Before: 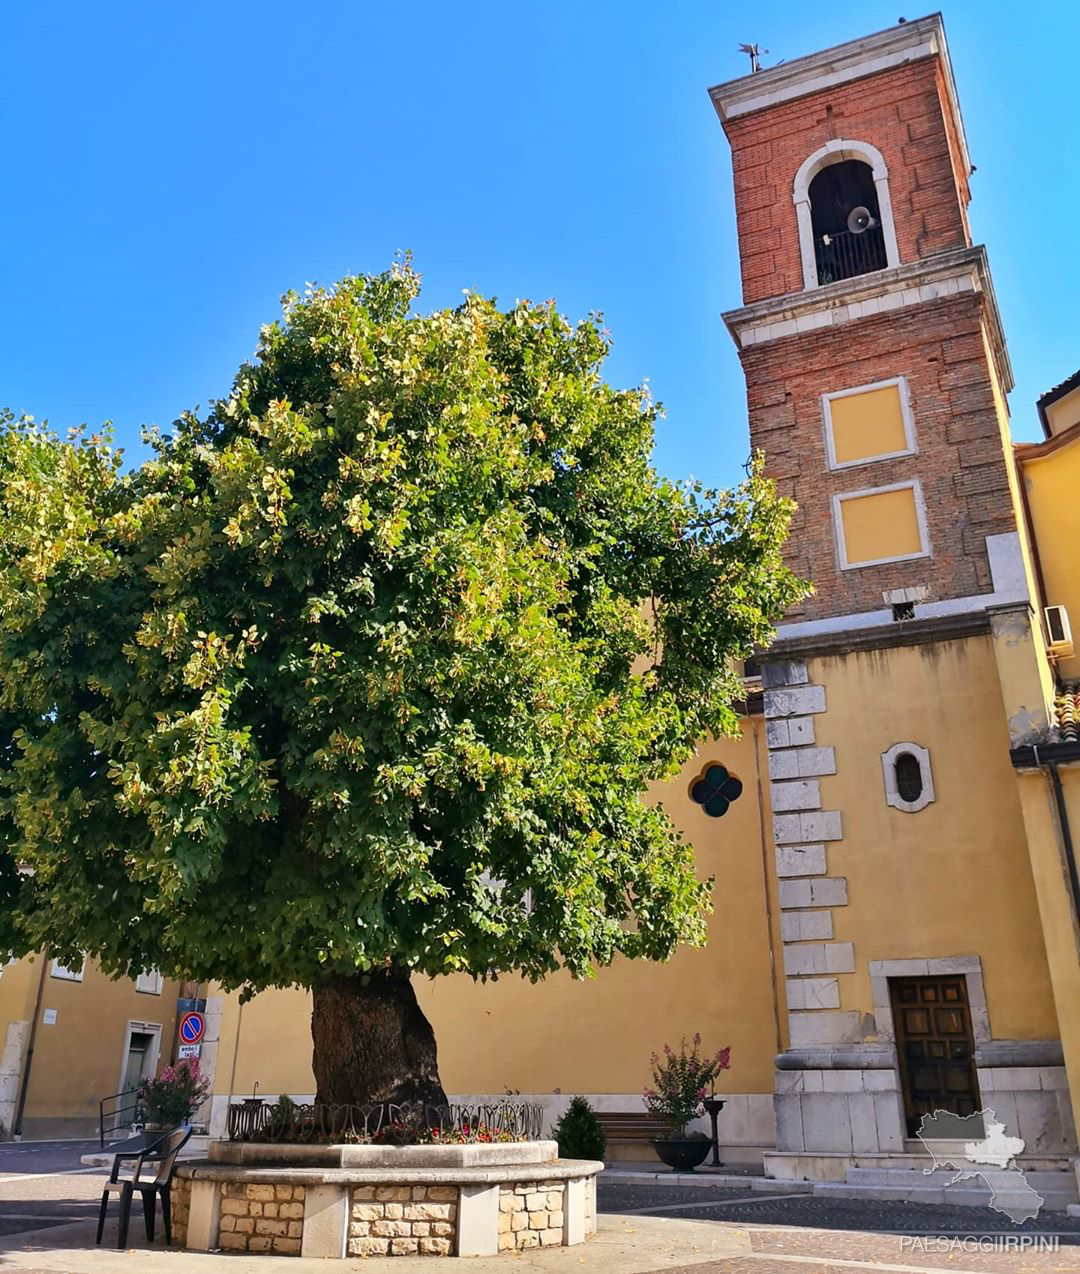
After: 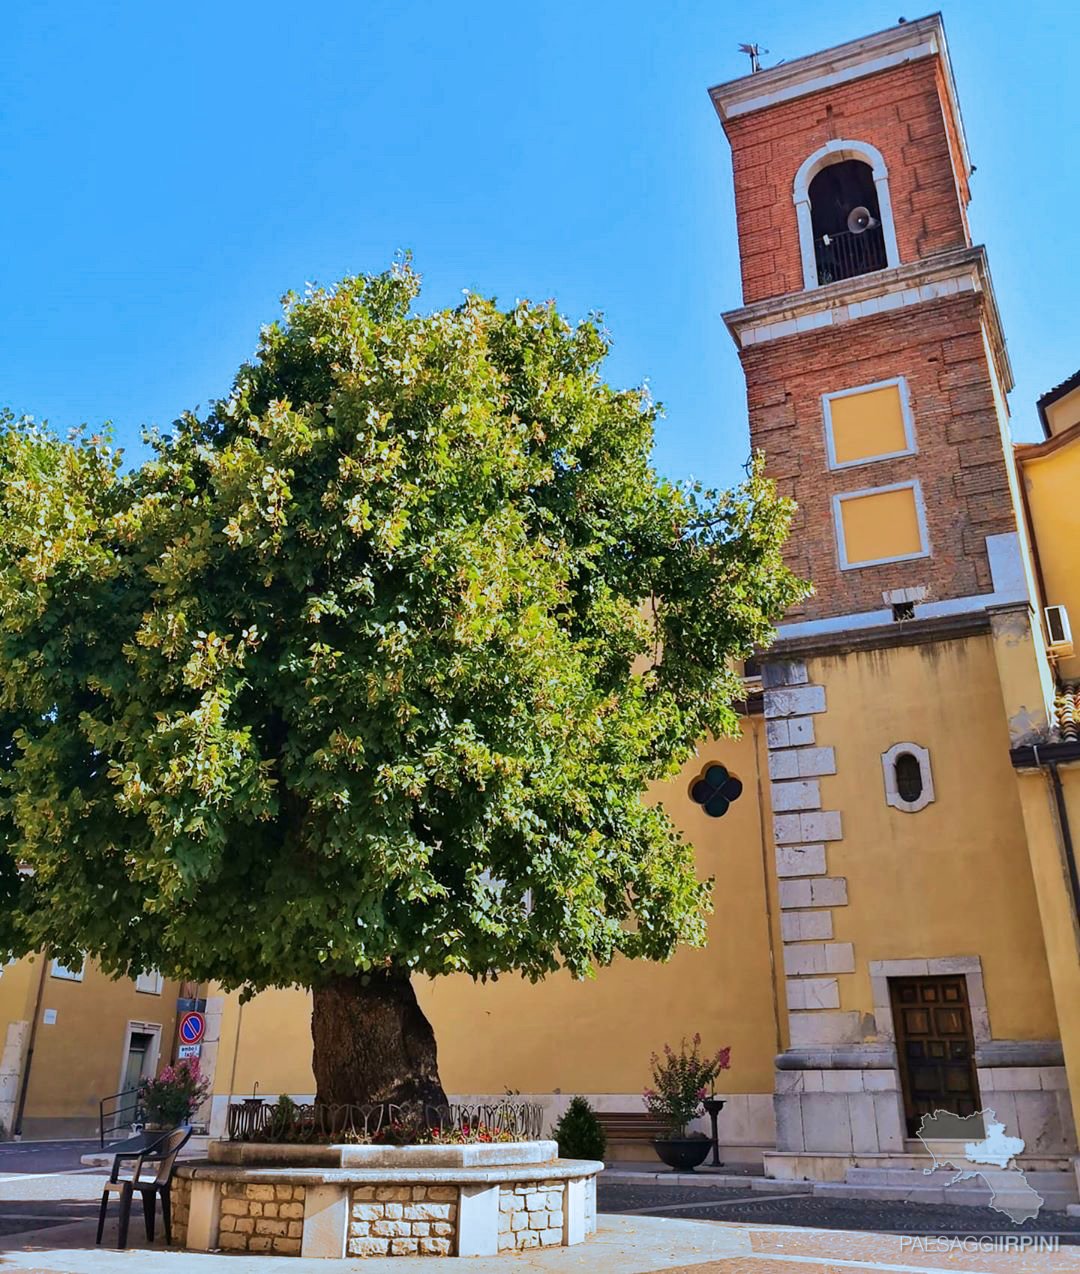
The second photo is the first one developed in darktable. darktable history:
split-toning: shadows › hue 351.18°, shadows › saturation 0.86, highlights › hue 218.82°, highlights › saturation 0.73, balance -19.167
velvia: on, module defaults
